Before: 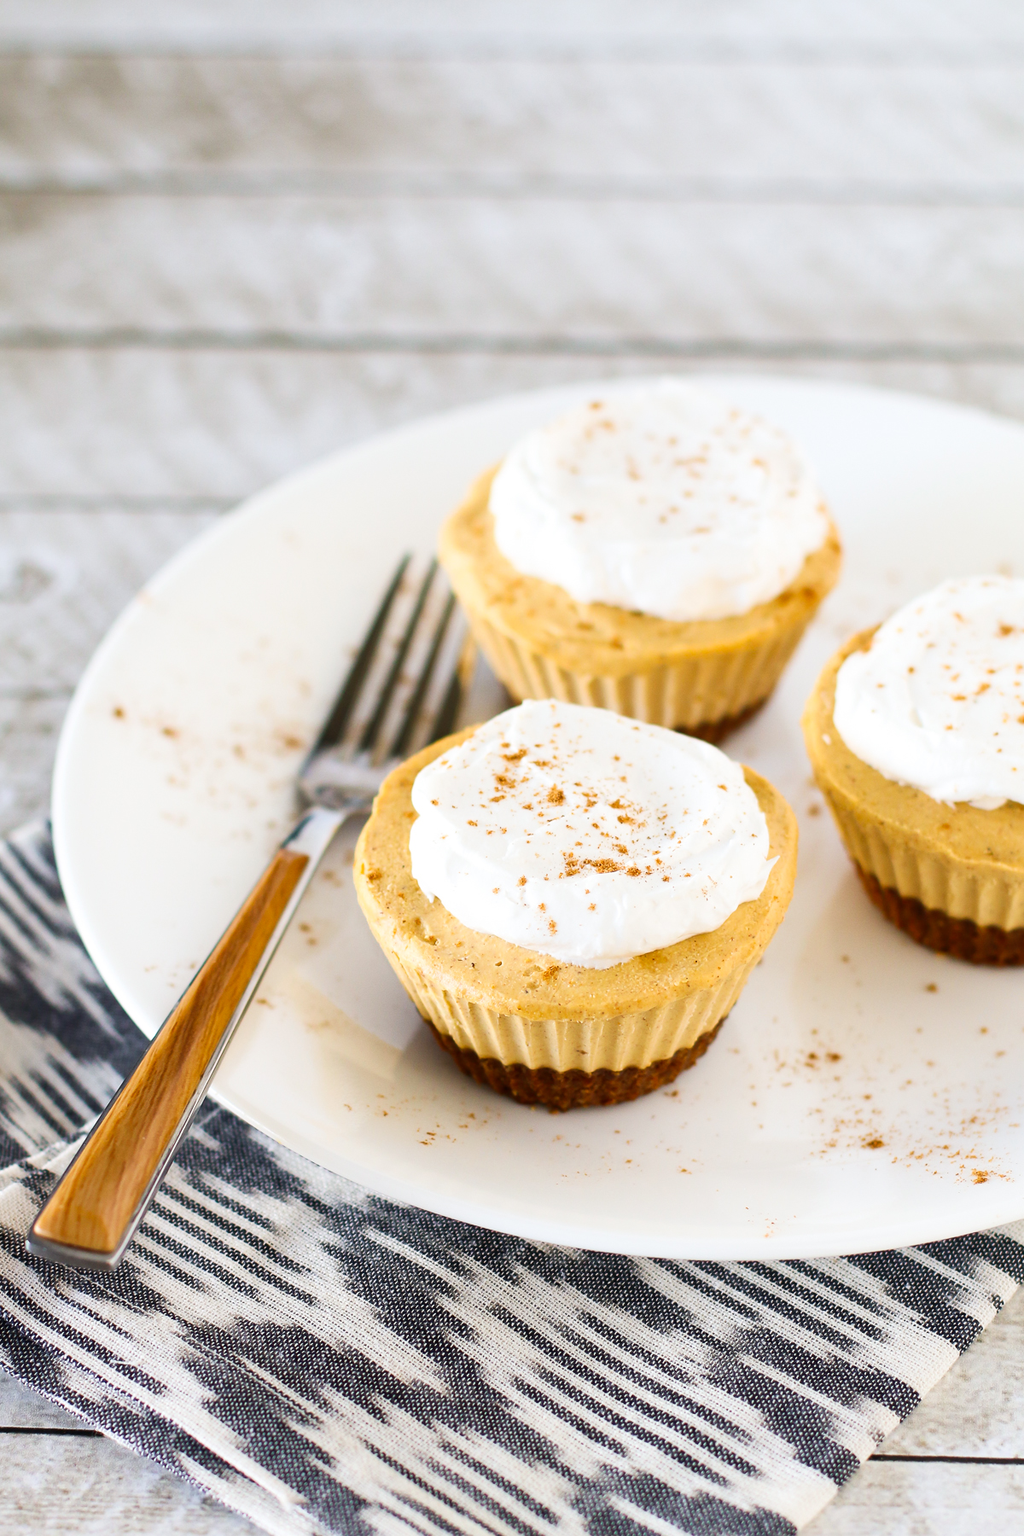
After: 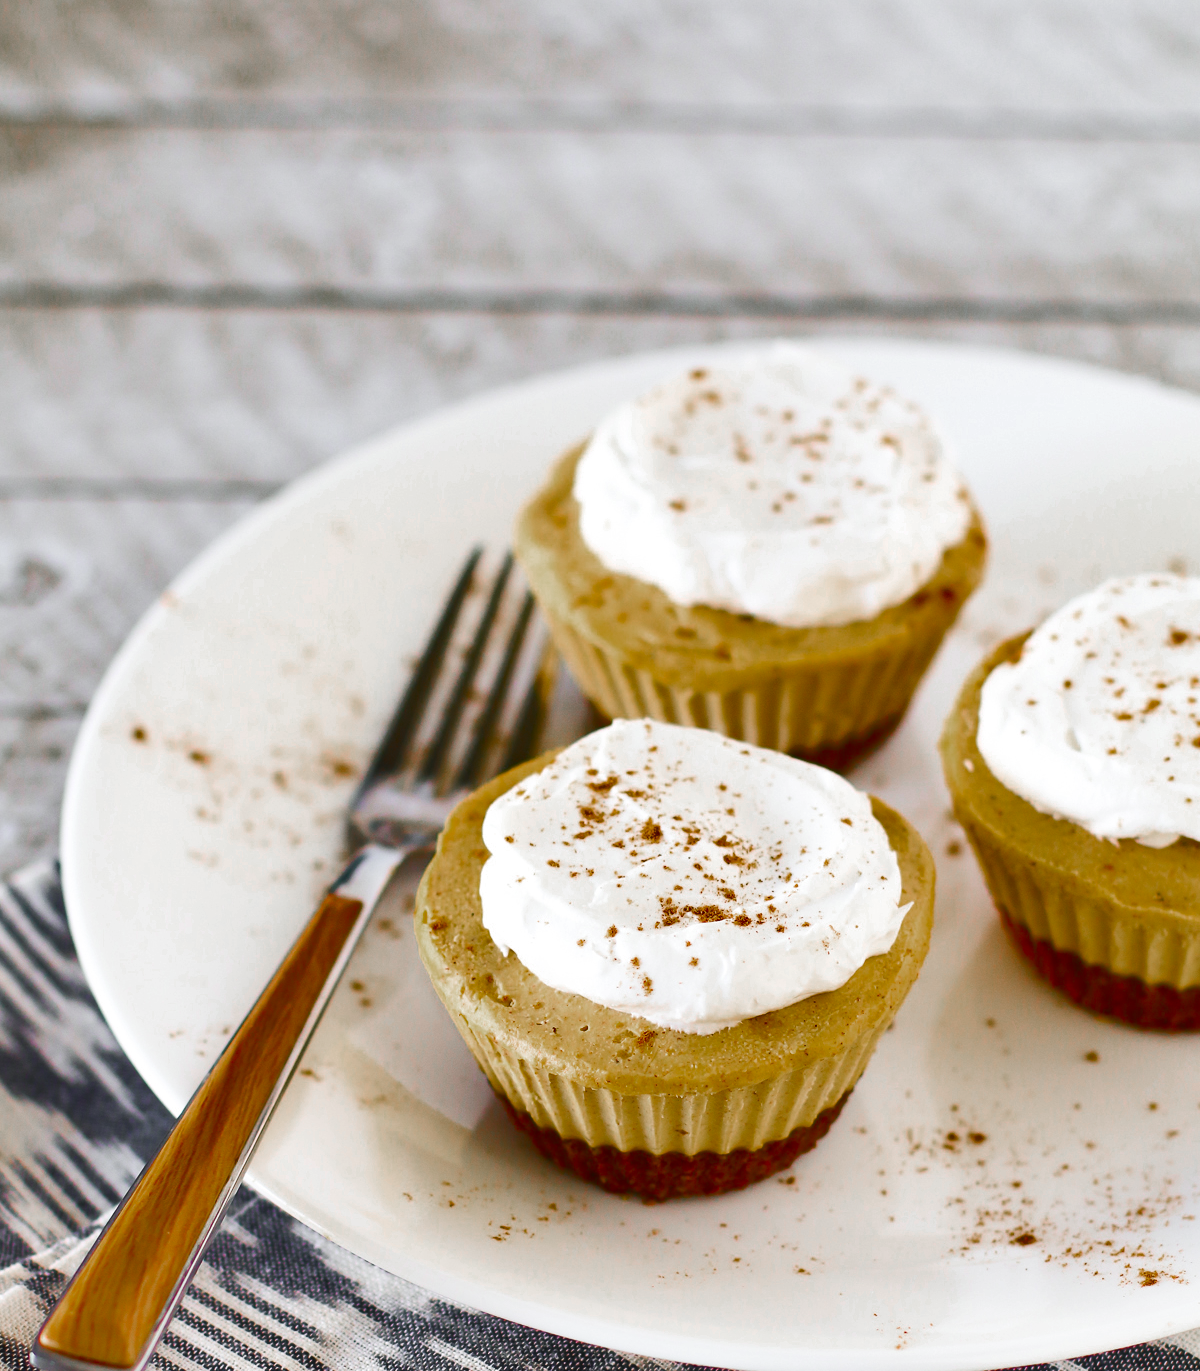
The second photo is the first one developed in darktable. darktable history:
color zones: curves: ch0 [(0, 0.48) (0.209, 0.398) (0.305, 0.332) (0.429, 0.493) (0.571, 0.5) (0.714, 0.5) (0.857, 0.5) (1, 0.48)]; ch1 [(0, 0.736) (0.143, 0.625) (0.225, 0.371) (0.429, 0.256) (0.571, 0.241) (0.714, 0.213) (0.857, 0.48) (1, 0.736)]; ch2 [(0, 0.448) (0.143, 0.498) (0.286, 0.5) (0.429, 0.5) (0.571, 0.5) (0.714, 0.5) (0.857, 0.5) (1, 0.448)]
shadows and highlights: soften with gaussian
crop: top 5.62%, bottom 18.176%
color balance rgb: global offset › luminance 0.48%, linear chroma grading › global chroma 8.745%, perceptual saturation grading › global saturation 27.035%, perceptual saturation grading › highlights -28.964%, perceptual saturation grading › mid-tones 15.495%, perceptual saturation grading › shadows 33.31%, global vibrance 20%
